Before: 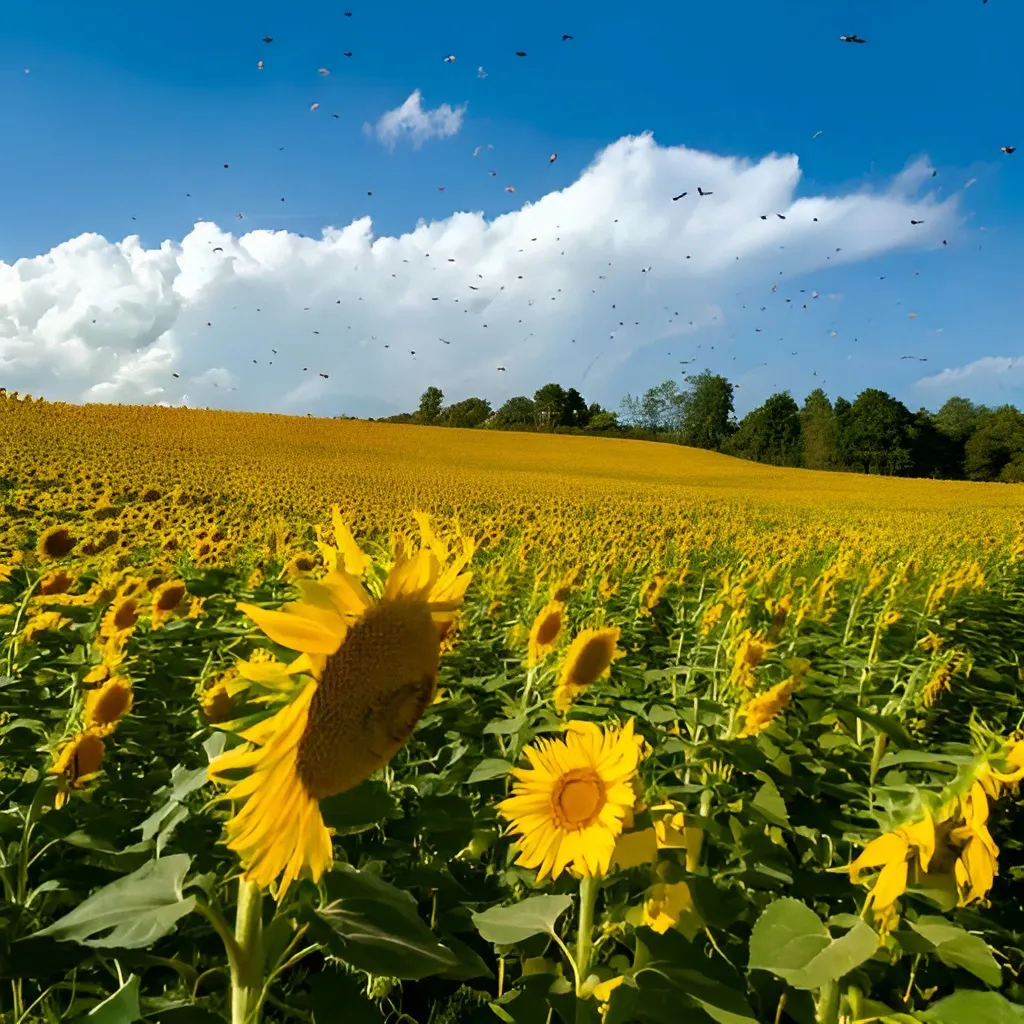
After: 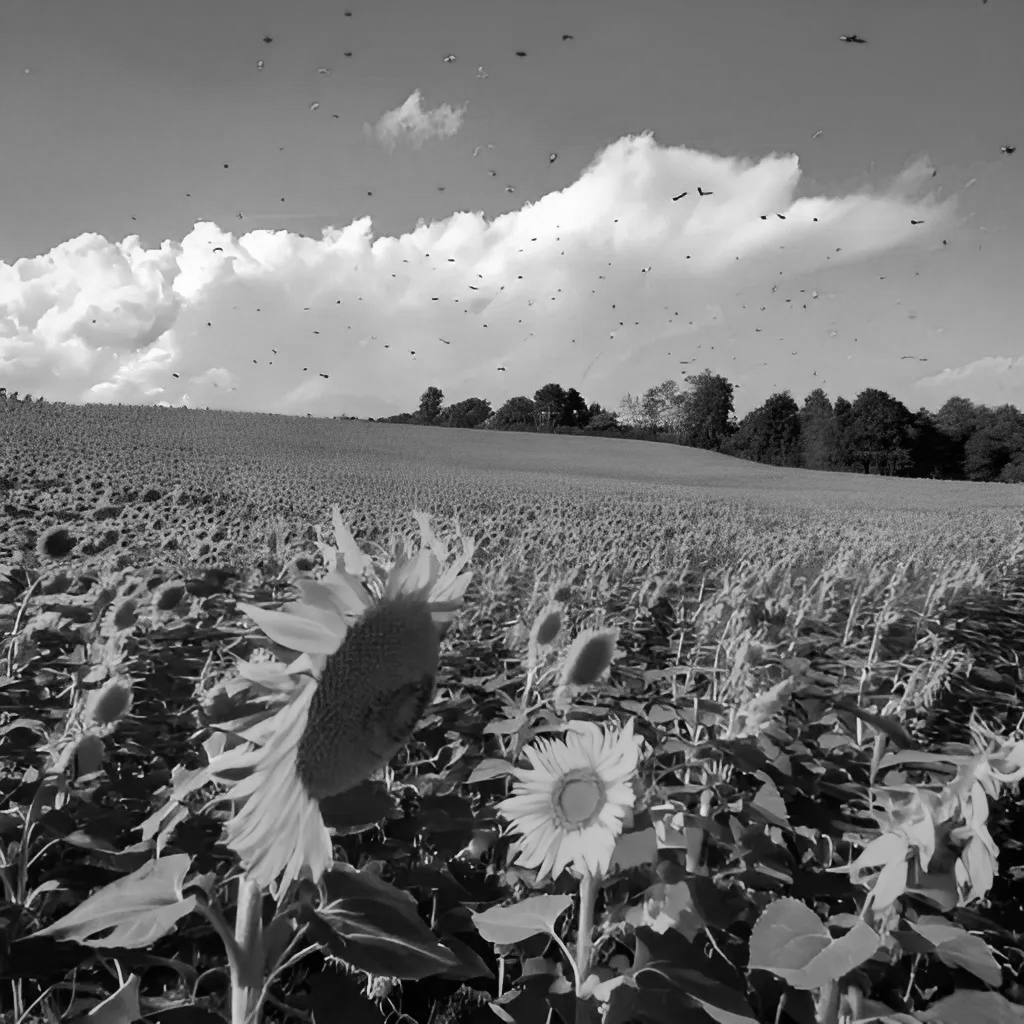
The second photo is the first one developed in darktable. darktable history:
vignetting: fall-off start 97.69%, fall-off radius 100.89%, brightness -0.41, saturation -0.295, width/height ratio 1.374
shadows and highlights: soften with gaussian
color calibration: output gray [0.21, 0.42, 0.37, 0], illuminant custom, x 0.368, y 0.373, temperature 4334.69 K
